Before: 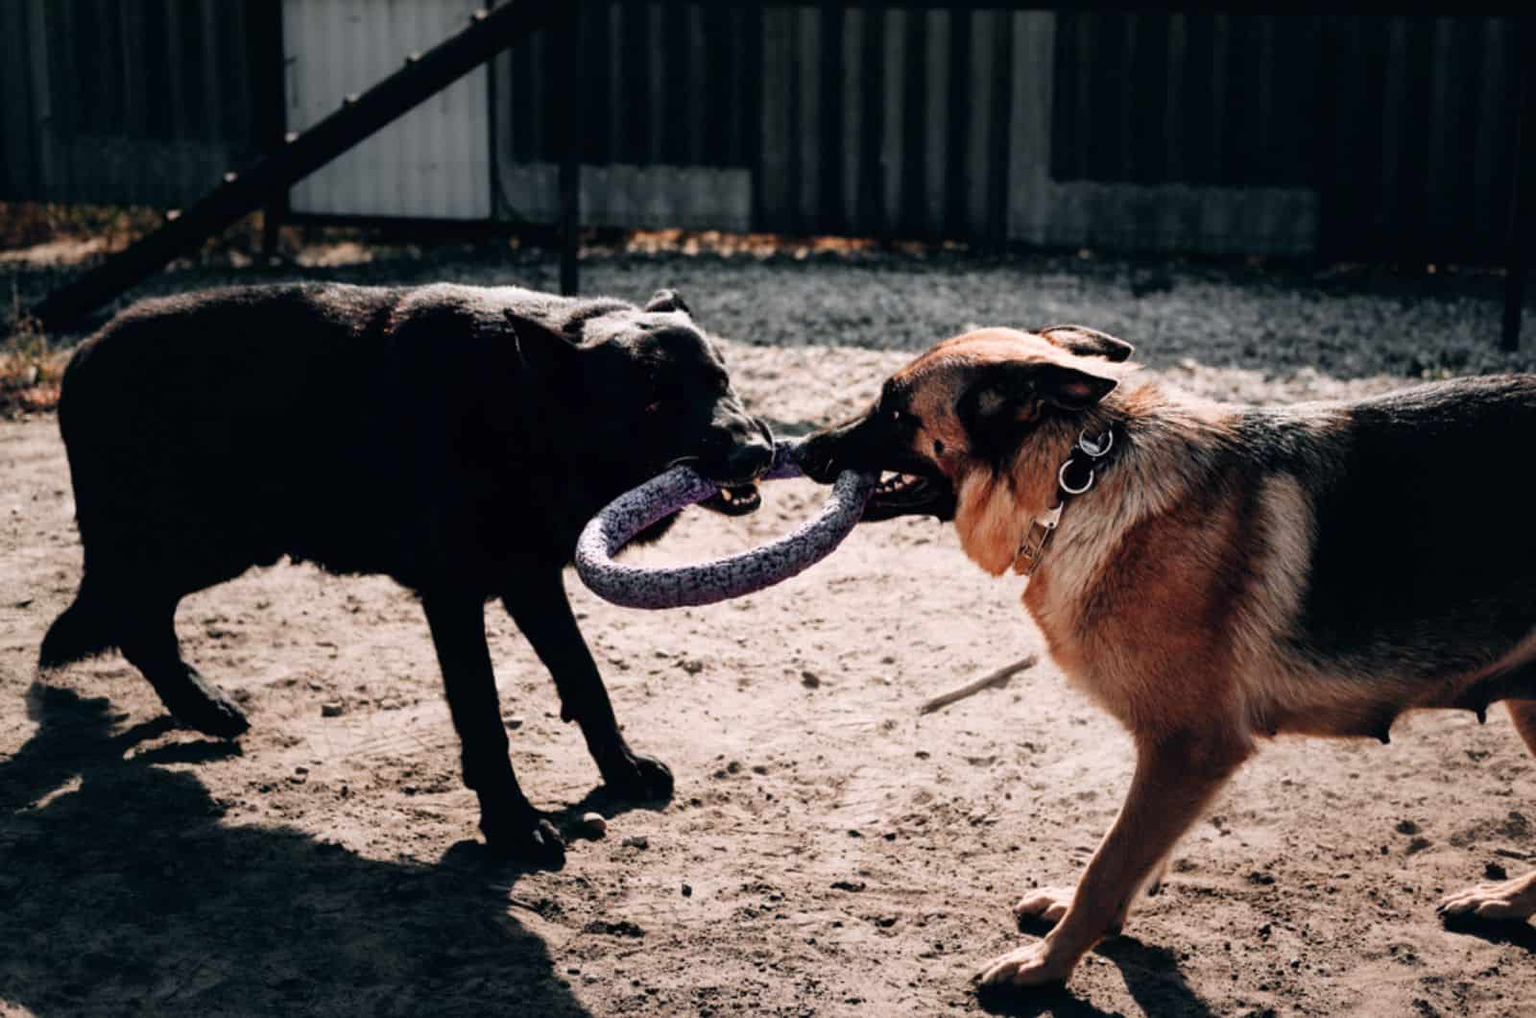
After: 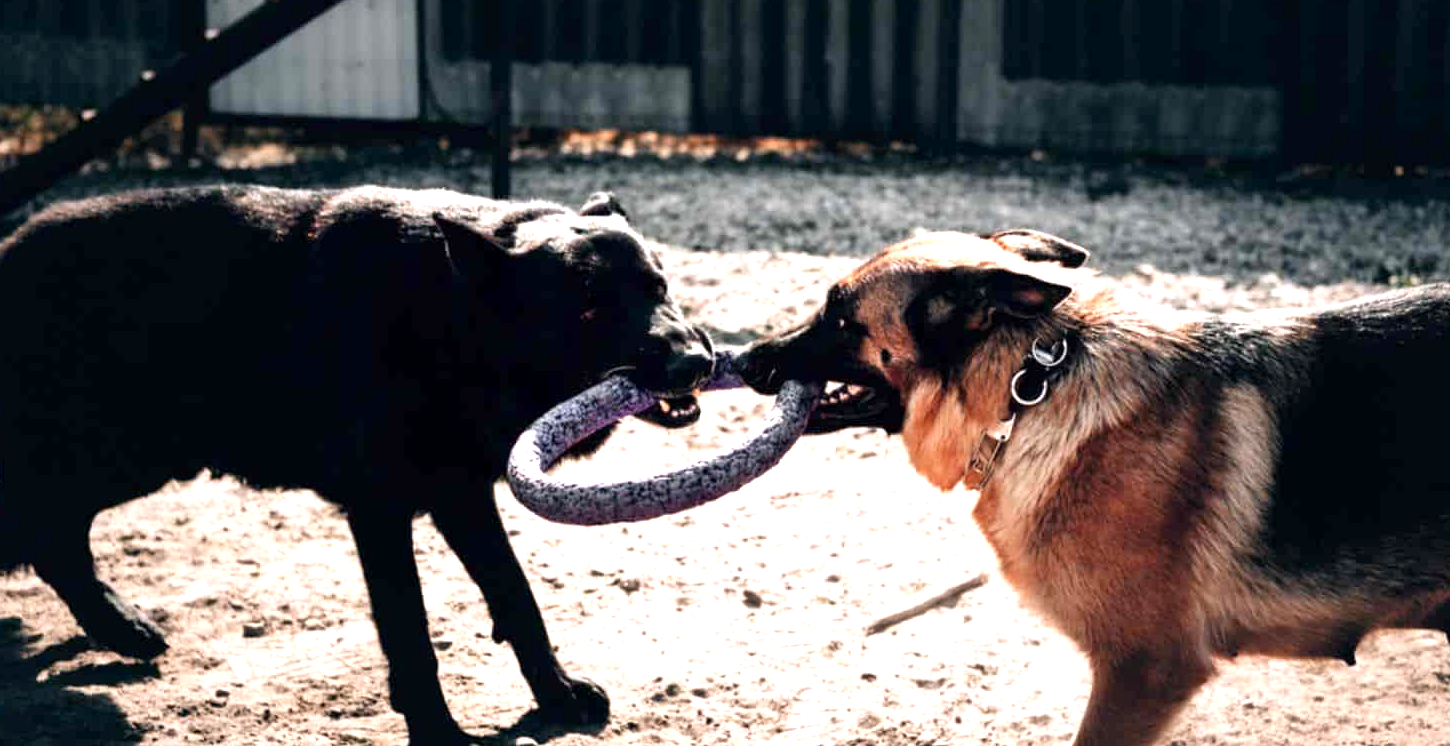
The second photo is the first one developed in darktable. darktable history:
exposure: black level correction 0.001, exposure 0.959 EV, compensate highlight preservation false
crop: left 5.762%, top 10.365%, right 3.609%, bottom 19.174%
